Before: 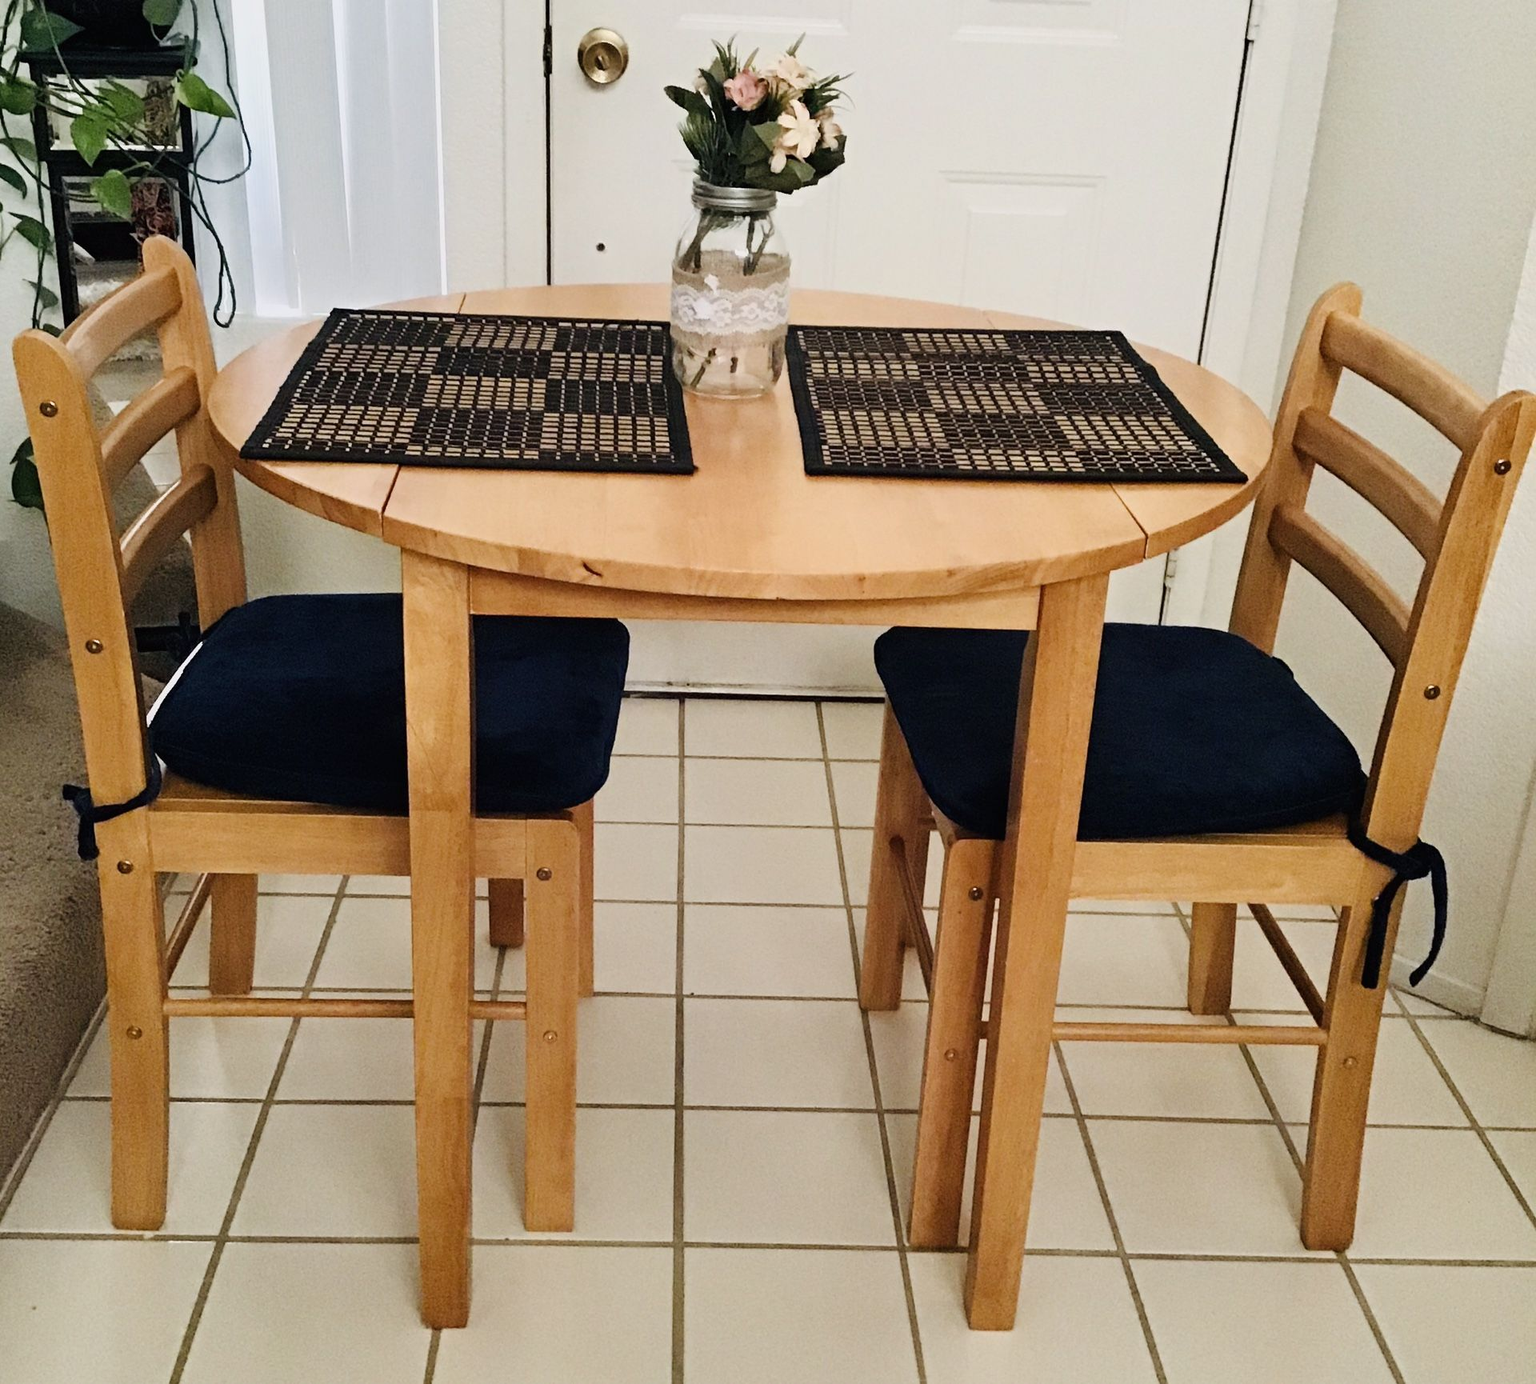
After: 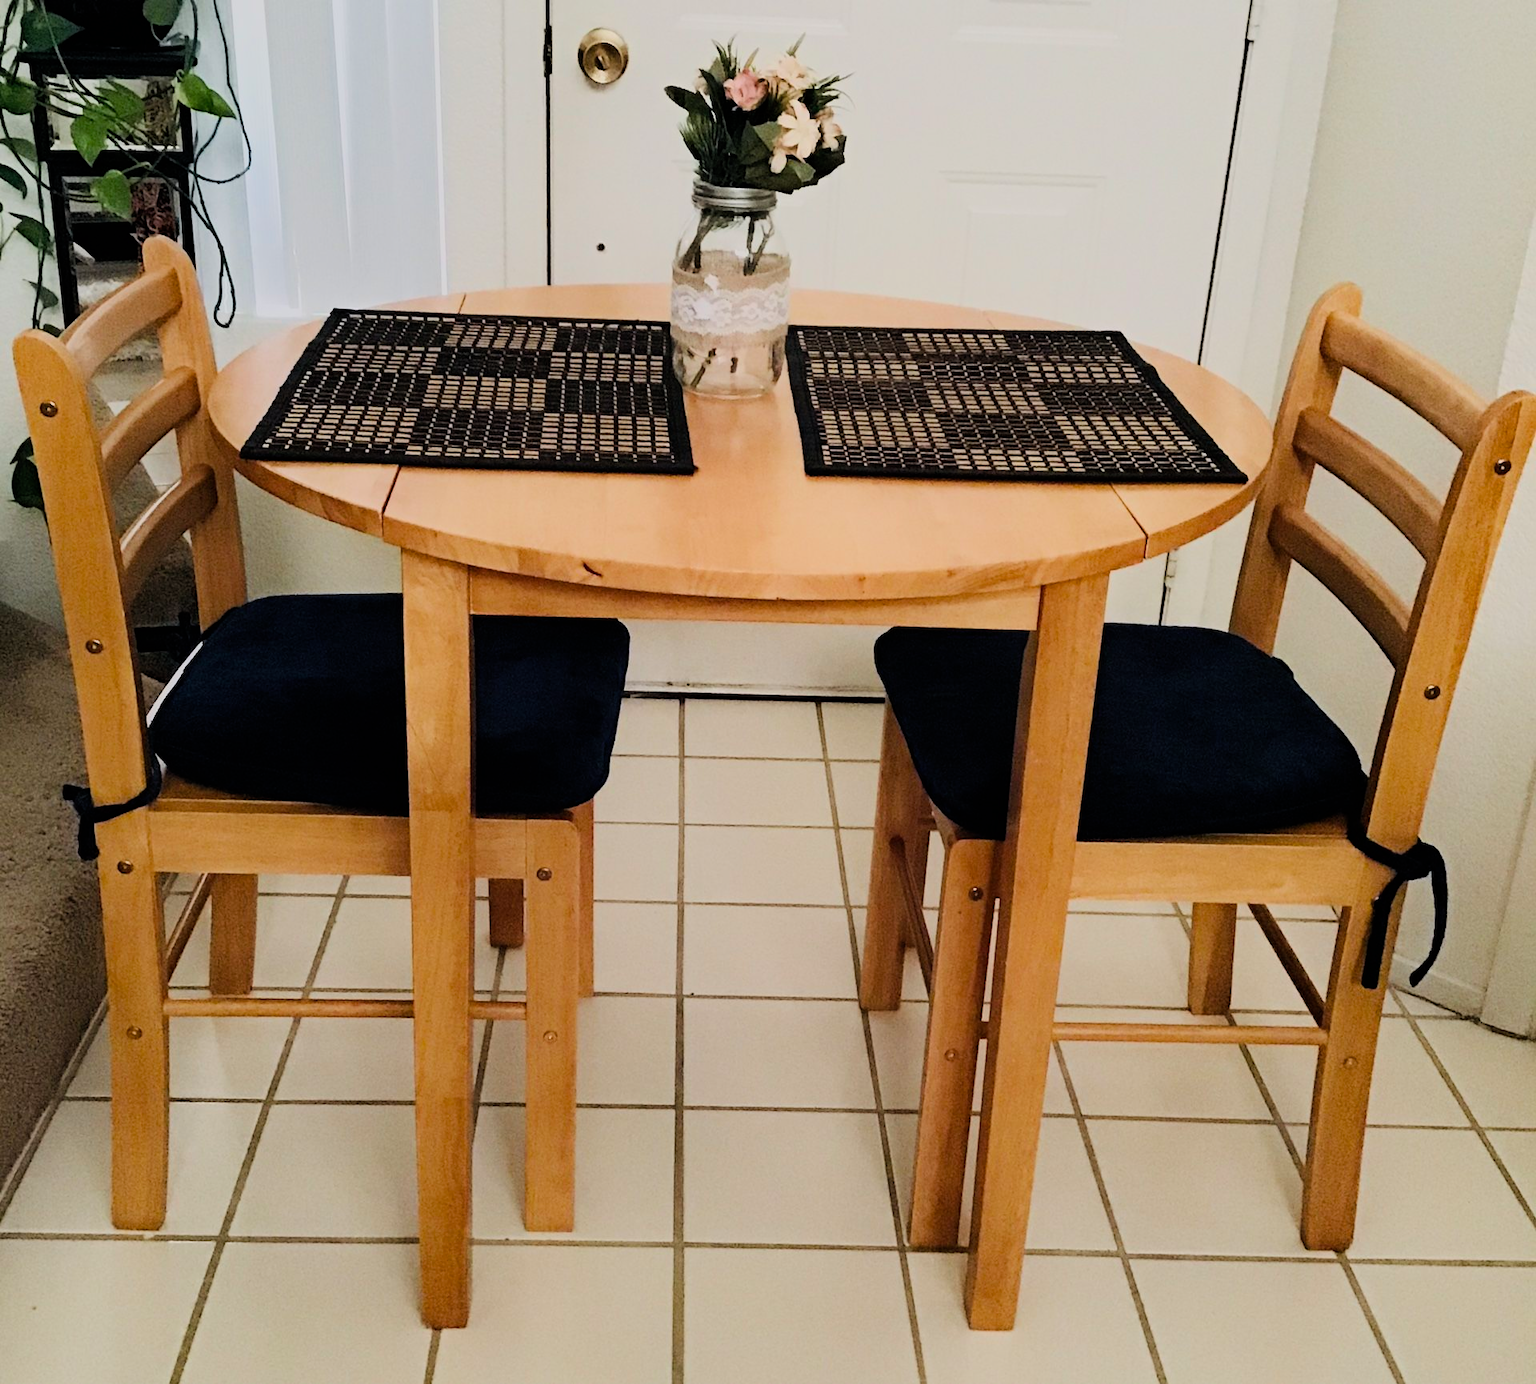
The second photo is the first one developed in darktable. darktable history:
filmic rgb: black relative exposure -7.65 EV, white relative exposure 4.56 EV, hardness 3.61, color science v6 (2022)
tone equalizer: -8 EV 0 EV, -7 EV 0.001 EV, -6 EV -0.002 EV, -5 EV -0.005 EV, -4 EV -0.073 EV, -3 EV -0.205 EV, -2 EV -0.29 EV, -1 EV 0.09 EV, +0 EV 0.294 EV
